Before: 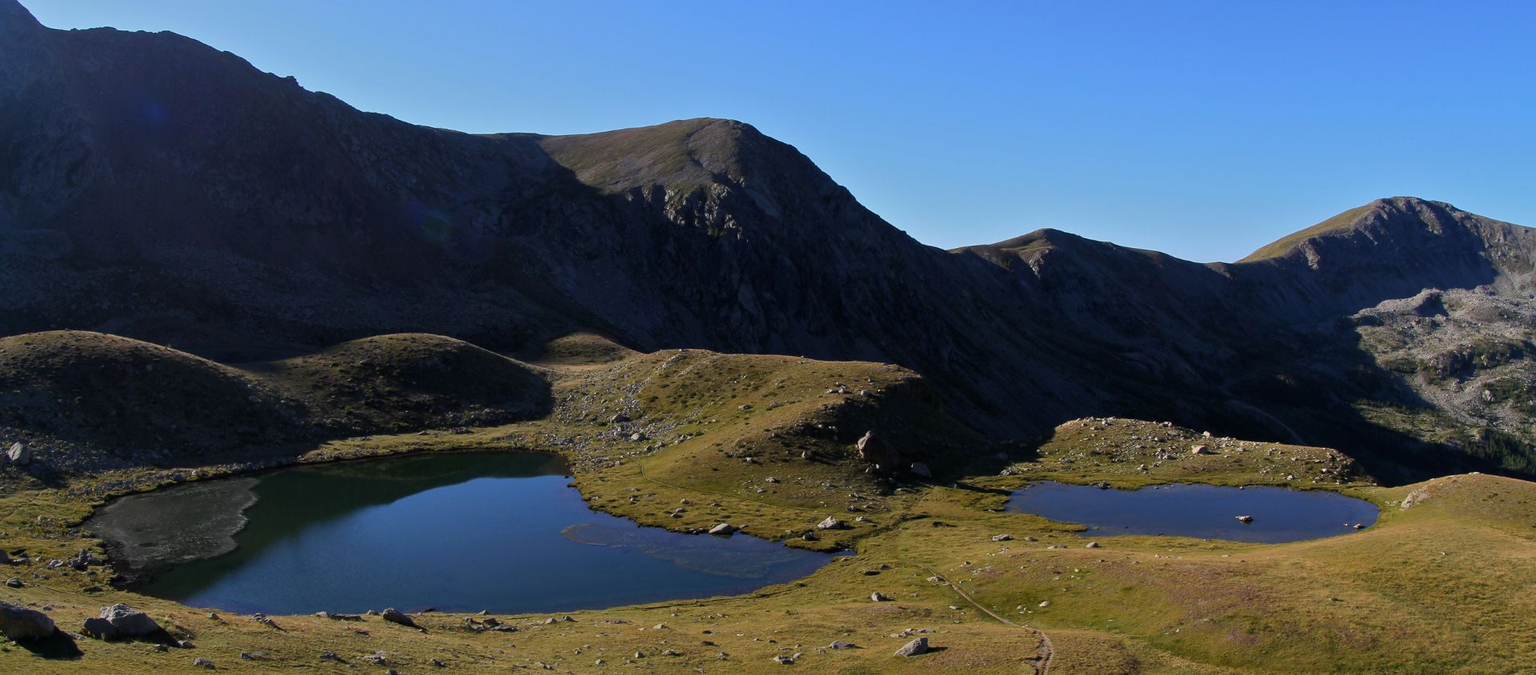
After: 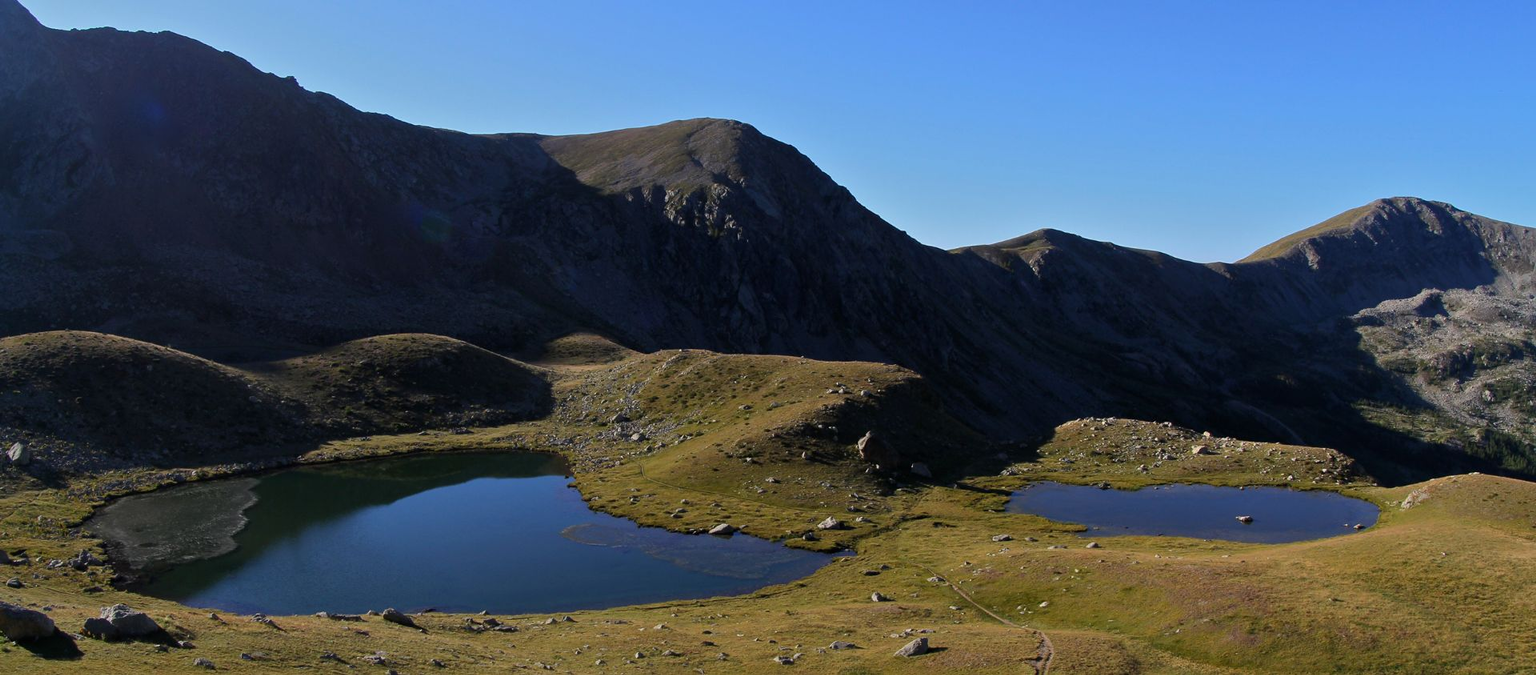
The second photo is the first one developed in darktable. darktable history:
color balance: contrast fulcrum 17.78%
